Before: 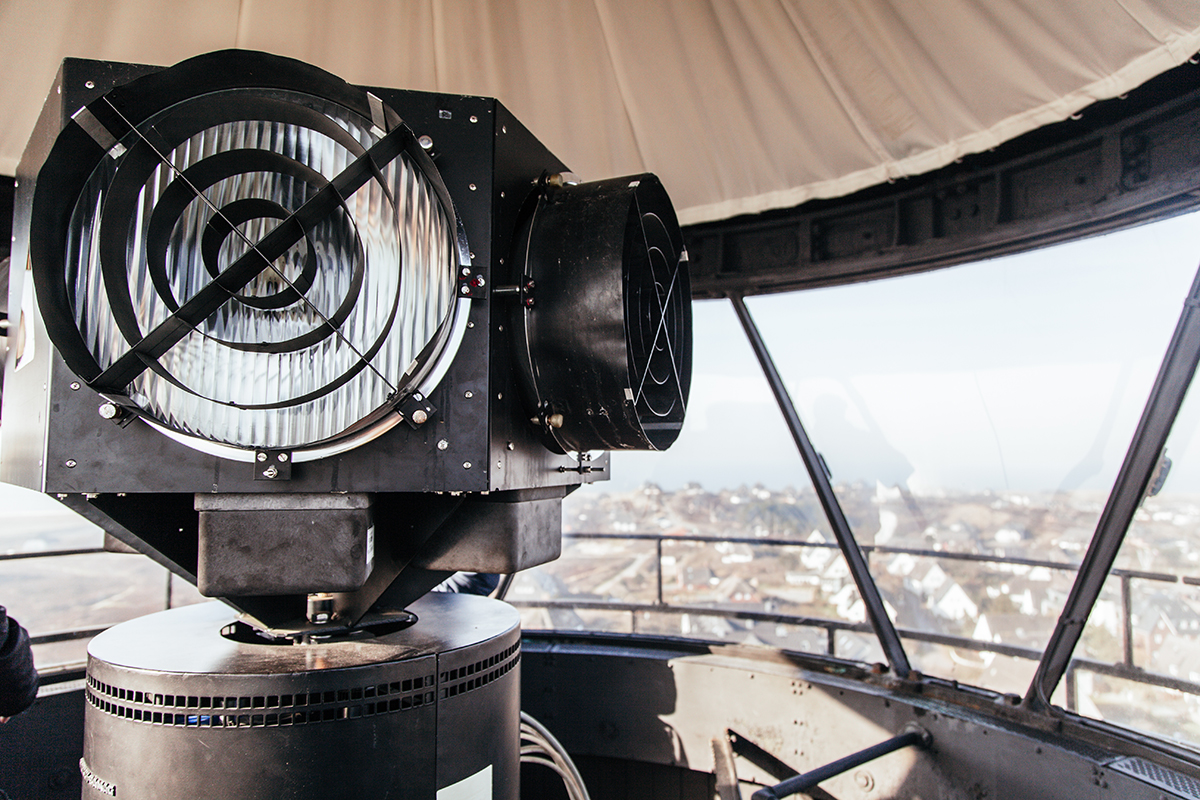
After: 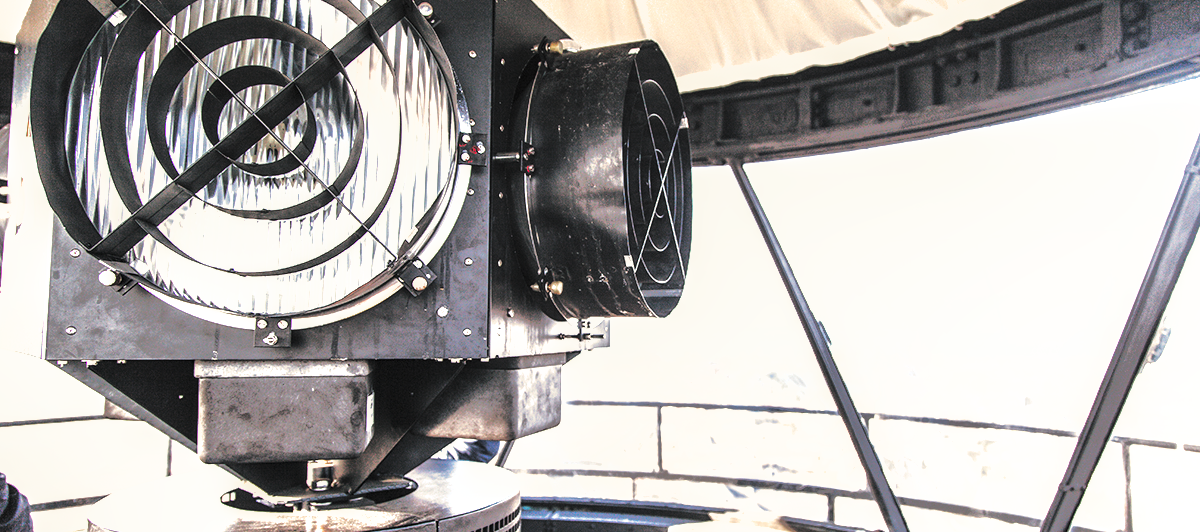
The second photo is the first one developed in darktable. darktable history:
base curve: curves: ch0 [(0, 0) (0.032, 0.025) (0.121, 0.166) (0.206, 0.329) (0.605, 0.79) (1, 1)], preserve colors none
exposure: black level correction 0, exposure 1.379 EV, compensate exposure bias true, compensate highlight preservation false
split-toning: shadows › hue 43.2°, shadows › saturation 0, highlights › hue 50.4°, highlights › saturation 1
local contrast: on, module defaults
shadows and highlights: shadows 40, highlights -60
crop: top 16.727%, bottom 16.727%
